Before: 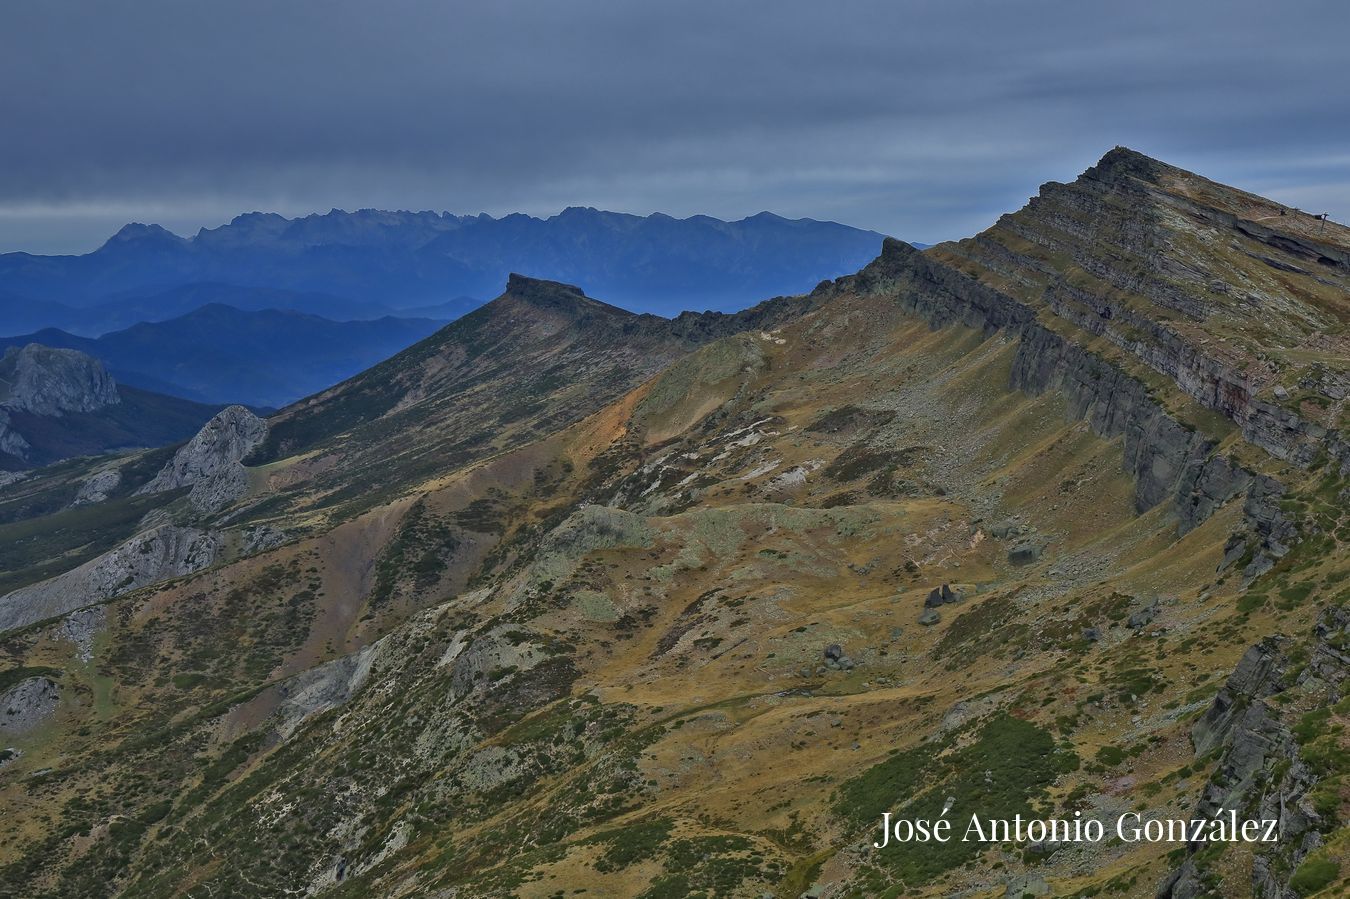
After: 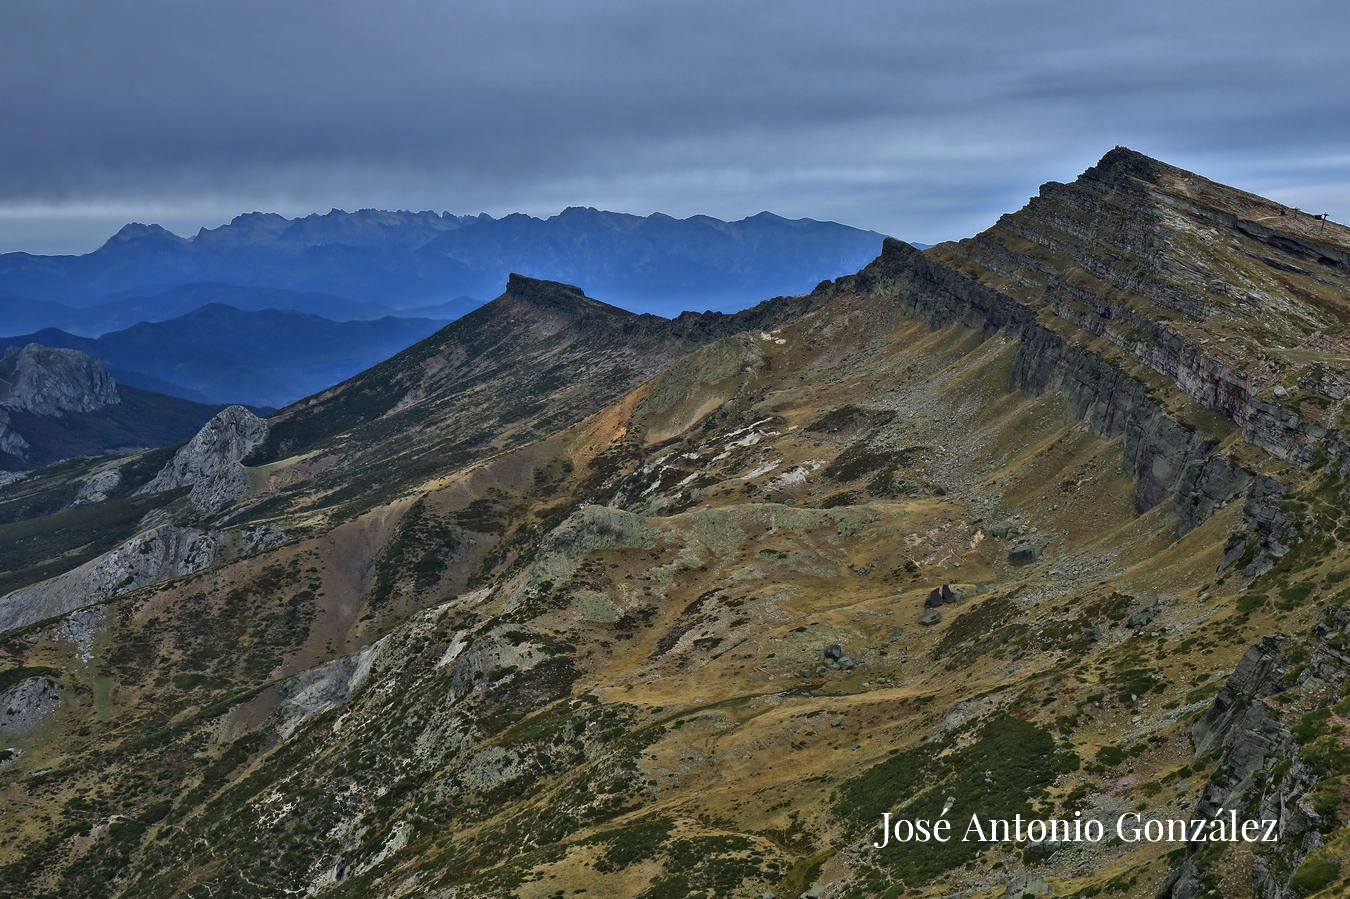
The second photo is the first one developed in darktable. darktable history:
tone equalizer: -8 EV -0.743 EV, -7 EV -0.69 EV, -6 EV -0.627 EV, -5 EV -0.377 EV, -3 EV 0.39 EV, -2 EV 0.6 EV, -1 EV 0.682 EV, +0 EV 0.757 EV, edges refinement/feathering 500, mask exposure compensation -1.57 EV, preserve details no
